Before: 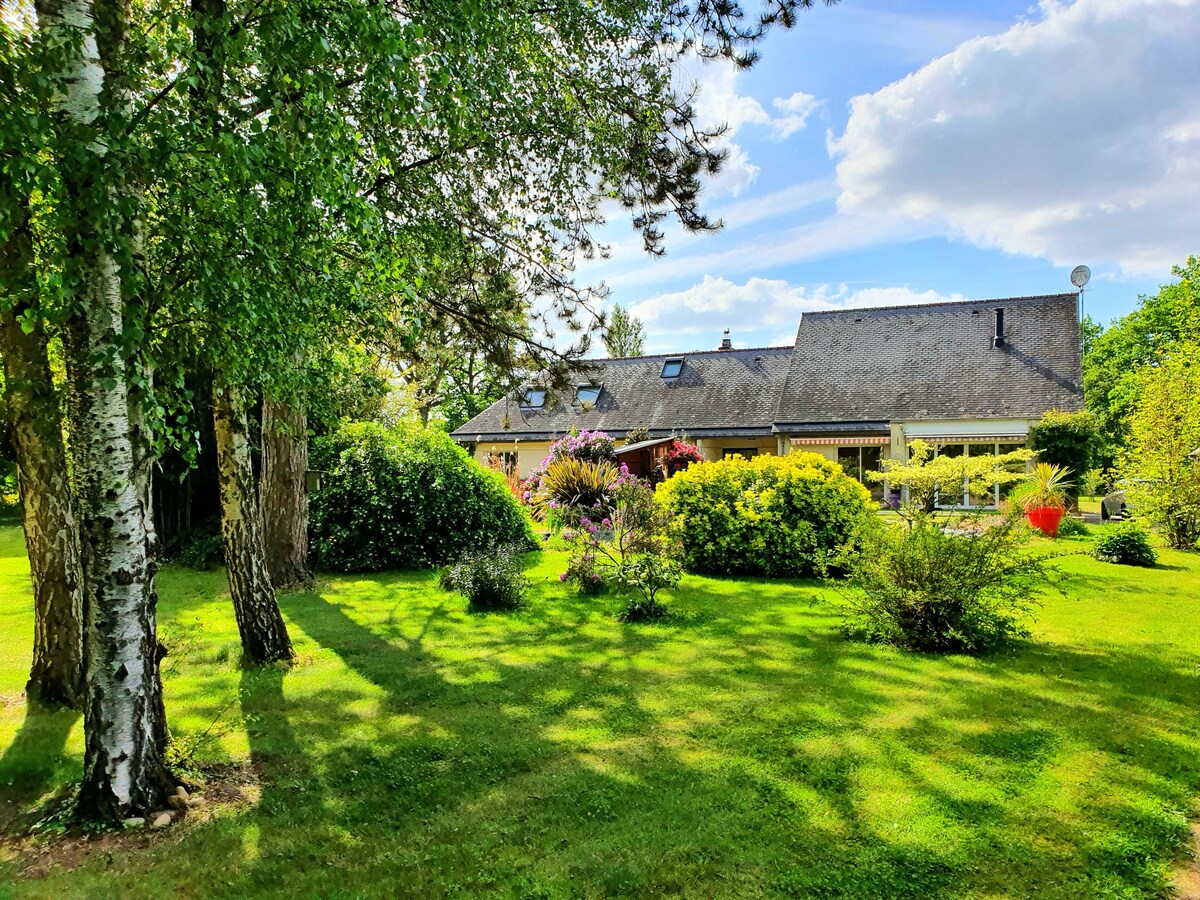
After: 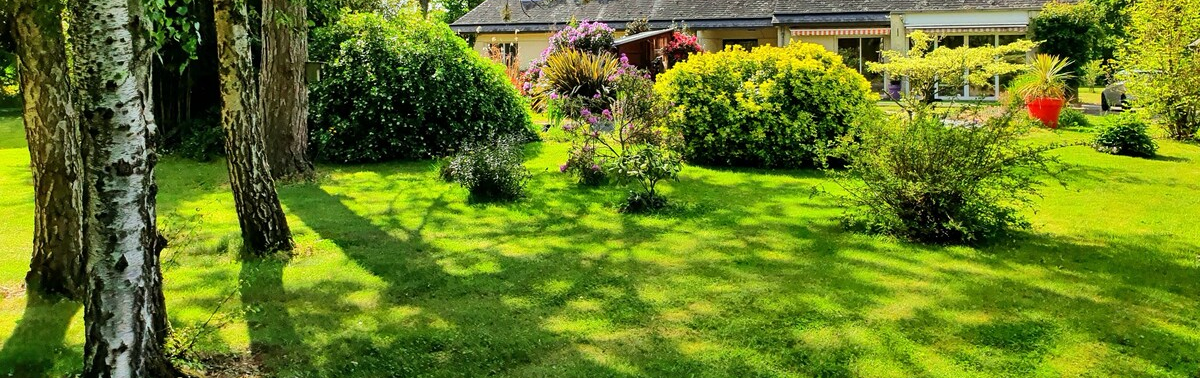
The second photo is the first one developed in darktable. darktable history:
crop: top 45.551%, bottom 12.262%
